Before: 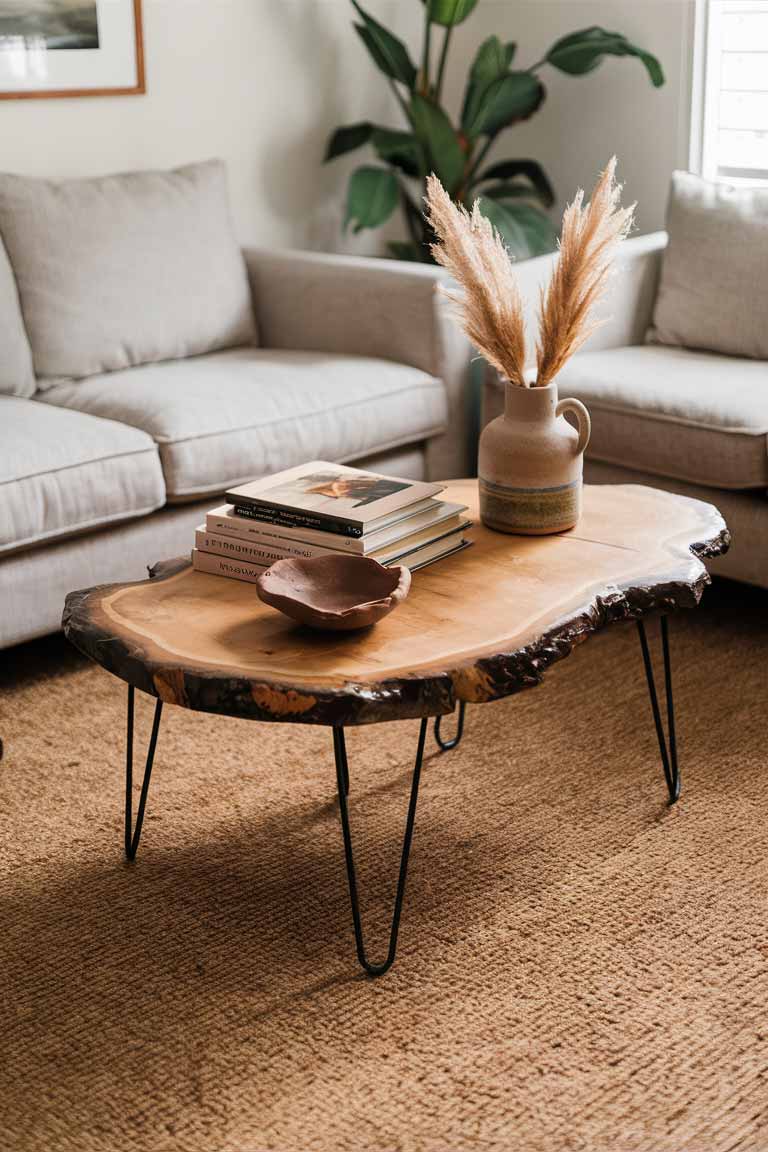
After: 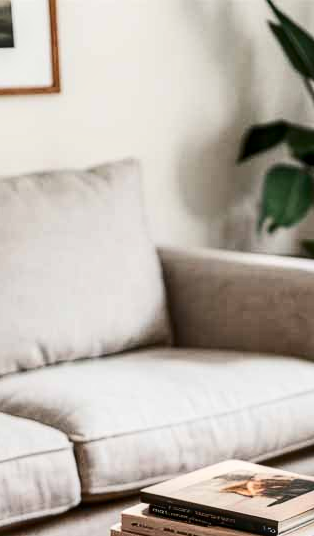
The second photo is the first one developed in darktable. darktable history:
crop and rotate: left 11.075%, top 0.1%, right 48.024%, bottom 53.286%
local contrast: detail 130%
contrast brightness saturation: contrast 0.286
